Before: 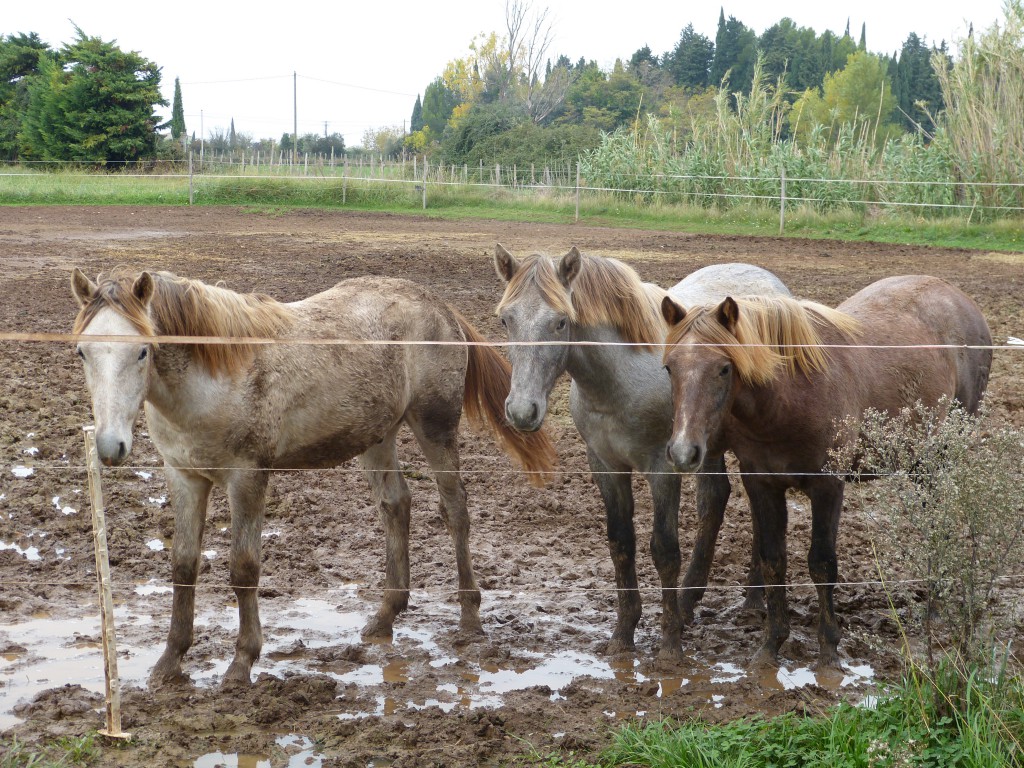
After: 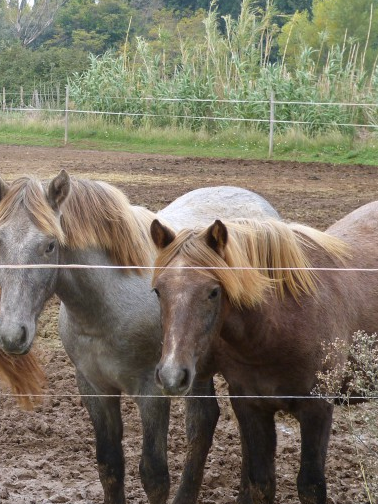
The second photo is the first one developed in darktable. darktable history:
crop and rotate: left 49.936%, top 10.094%, right 13.136%, bottom 24.256%
white balance: red 1.004, blue 1.024
